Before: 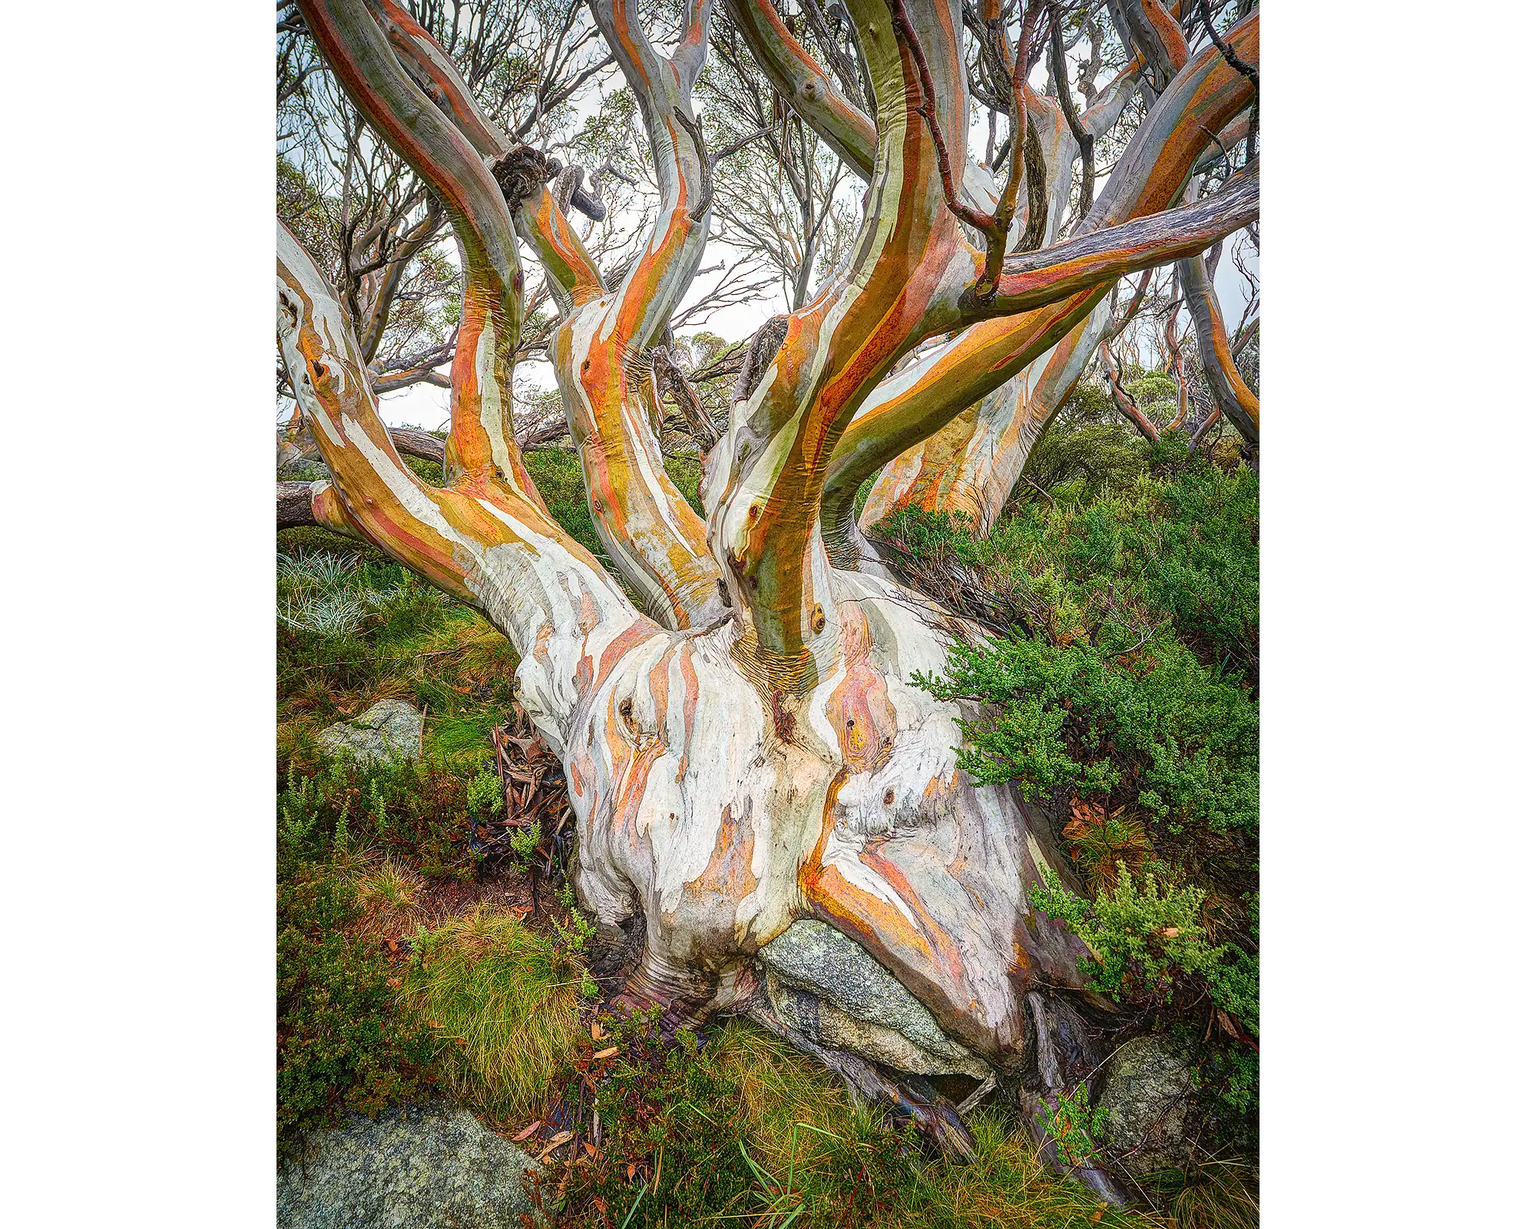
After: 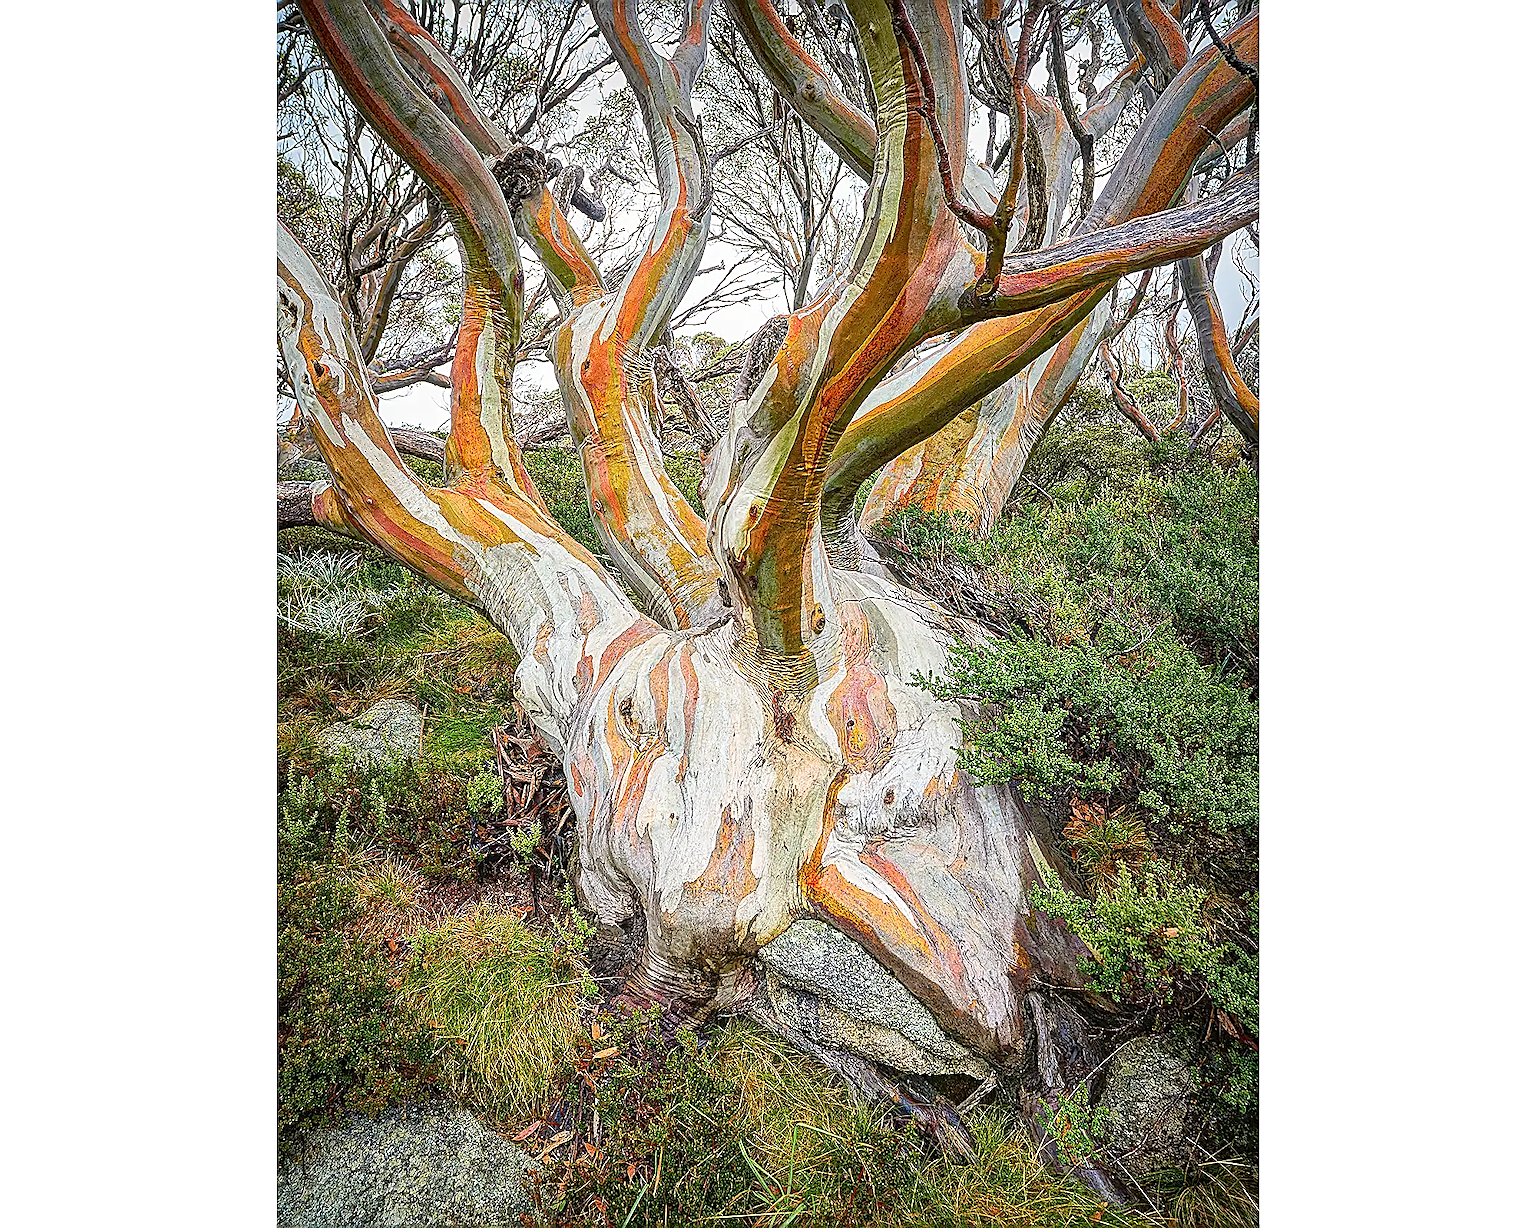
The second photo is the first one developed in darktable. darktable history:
sharpen: amount 1.004
